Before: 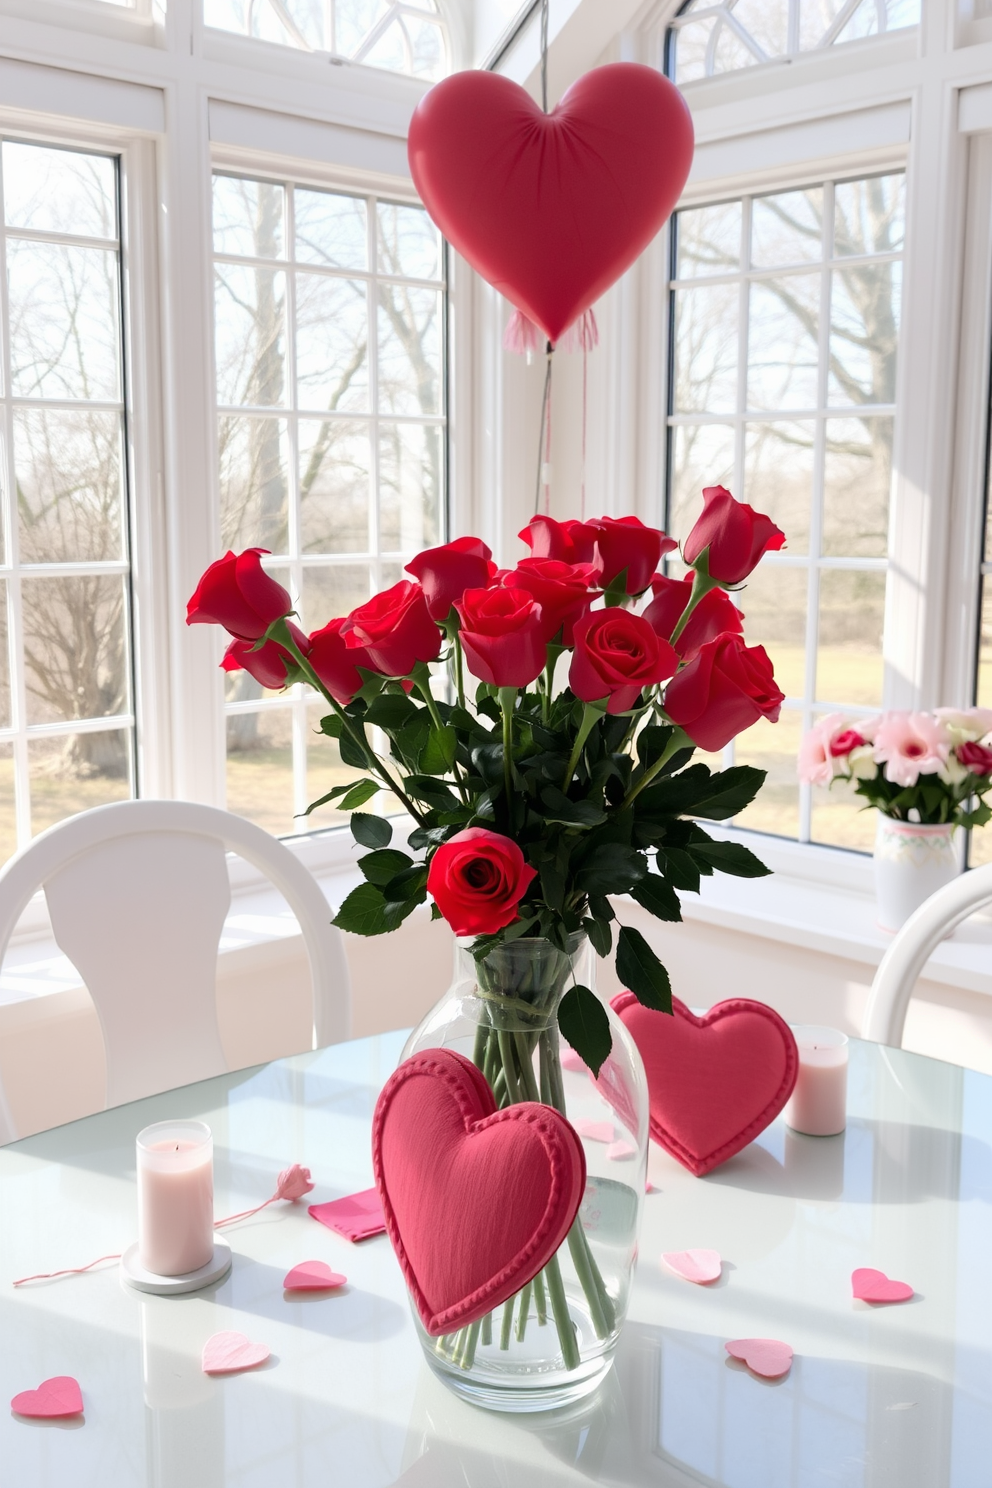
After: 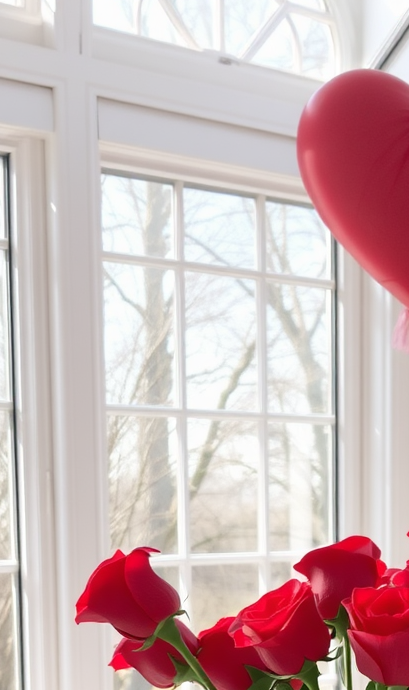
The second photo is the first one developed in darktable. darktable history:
crop and rotate: left 11.249%, top 0.069%, right 47.433%, bottom 53.559%
